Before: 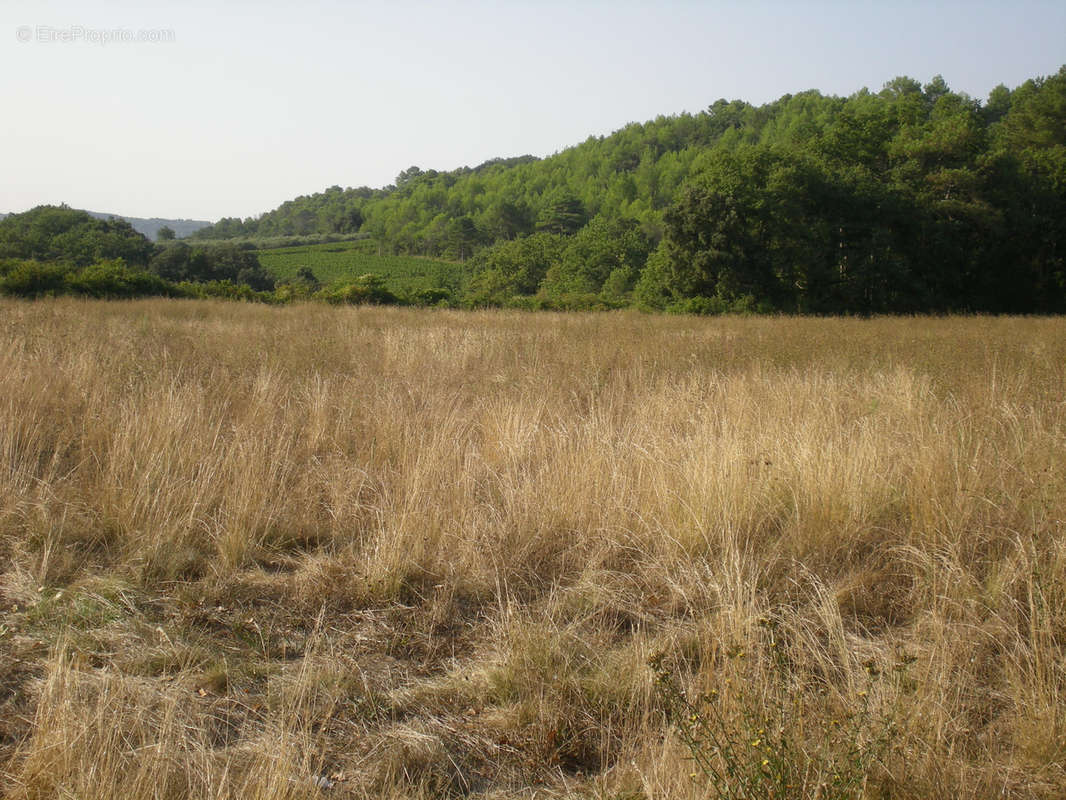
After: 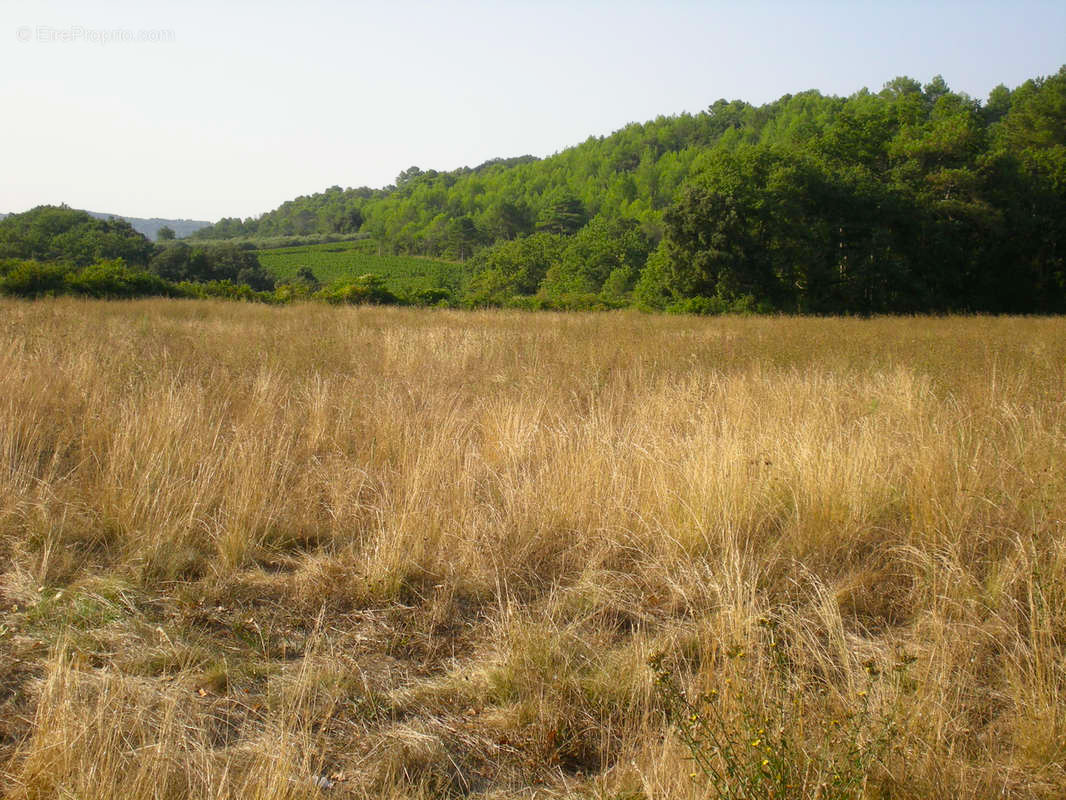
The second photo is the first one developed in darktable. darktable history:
exposure: exposure 0.212 EV, compensate highlight preservation false
color correction: highlights b* 0.033, saturation 1.27
filmic rgb: black relative exposure -16 EV, white relative exposure 2.89 EV, threshold 3 EV, hardness 9.99, enable highlight reconstruction true
